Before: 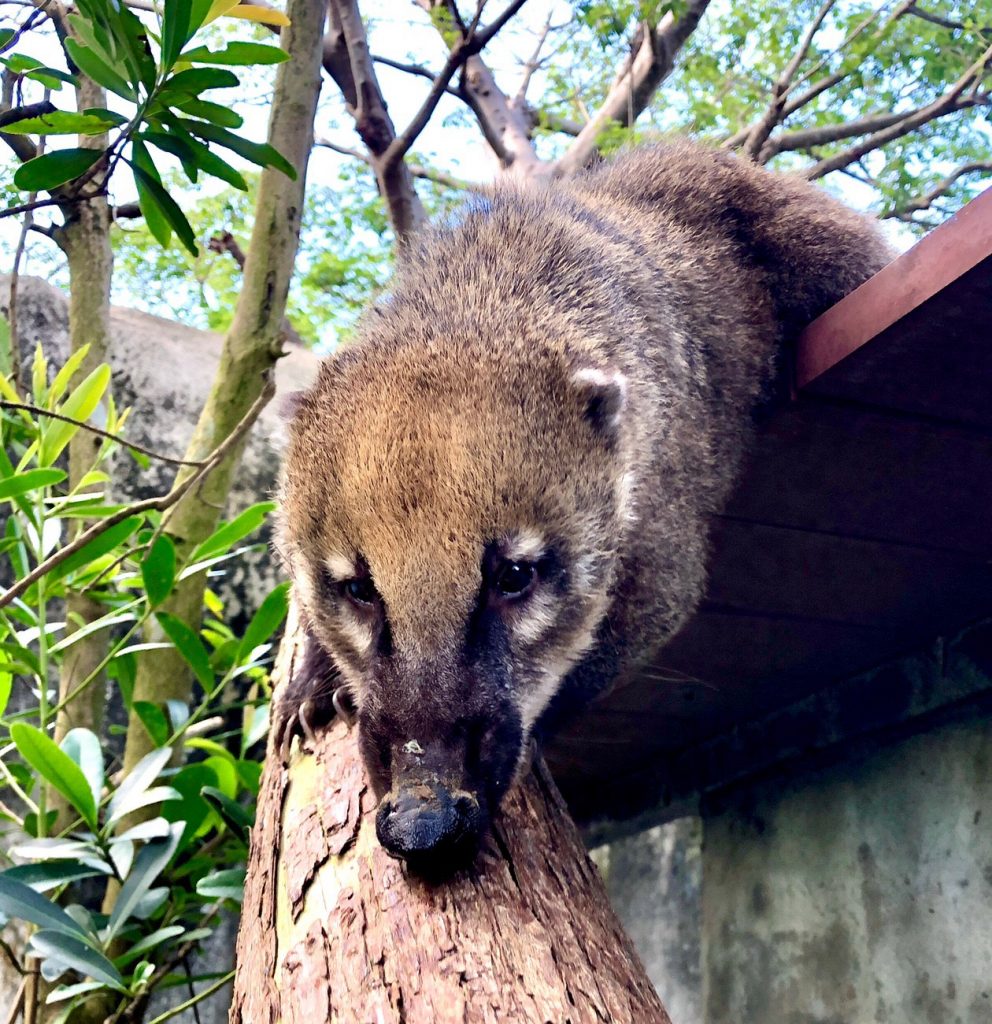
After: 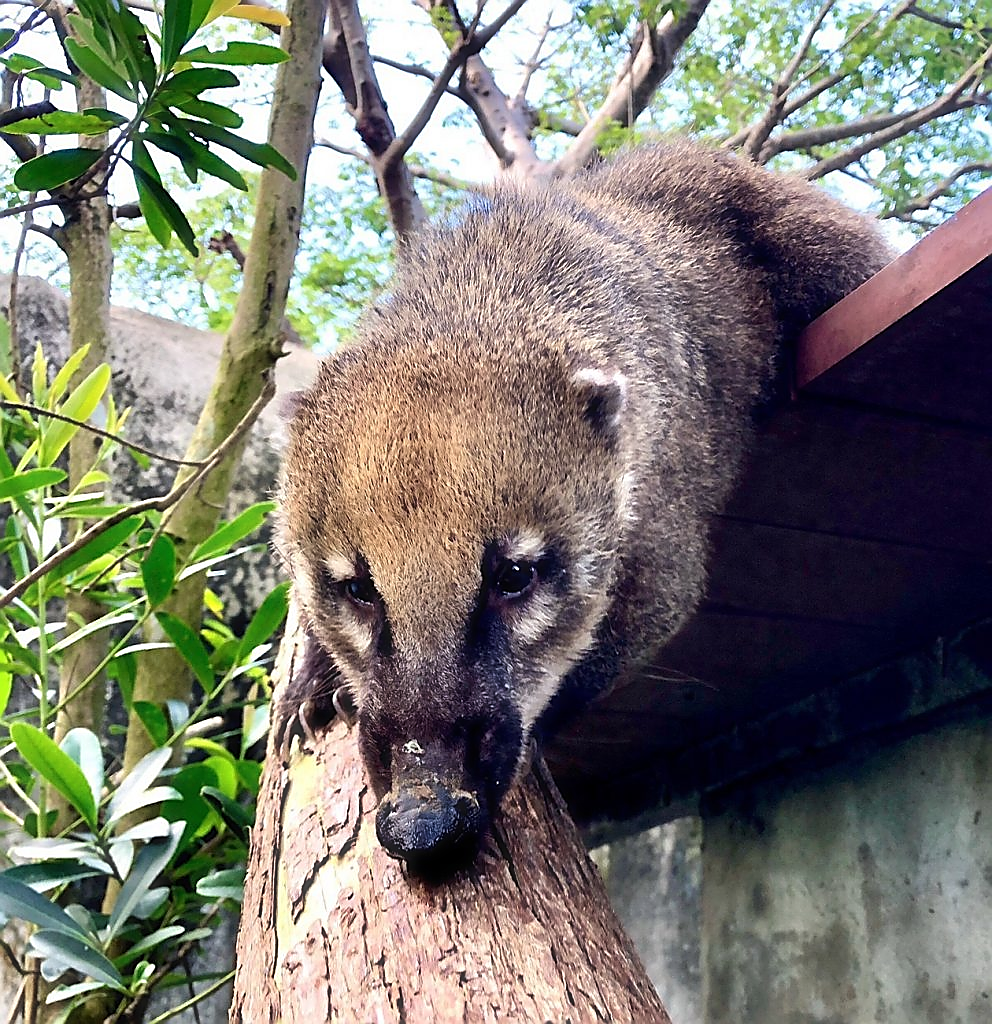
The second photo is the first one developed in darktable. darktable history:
sharpen: radius 1.4, amount 1.25, threshold 0.7
haze removal: strength -0.09, adaptive false
